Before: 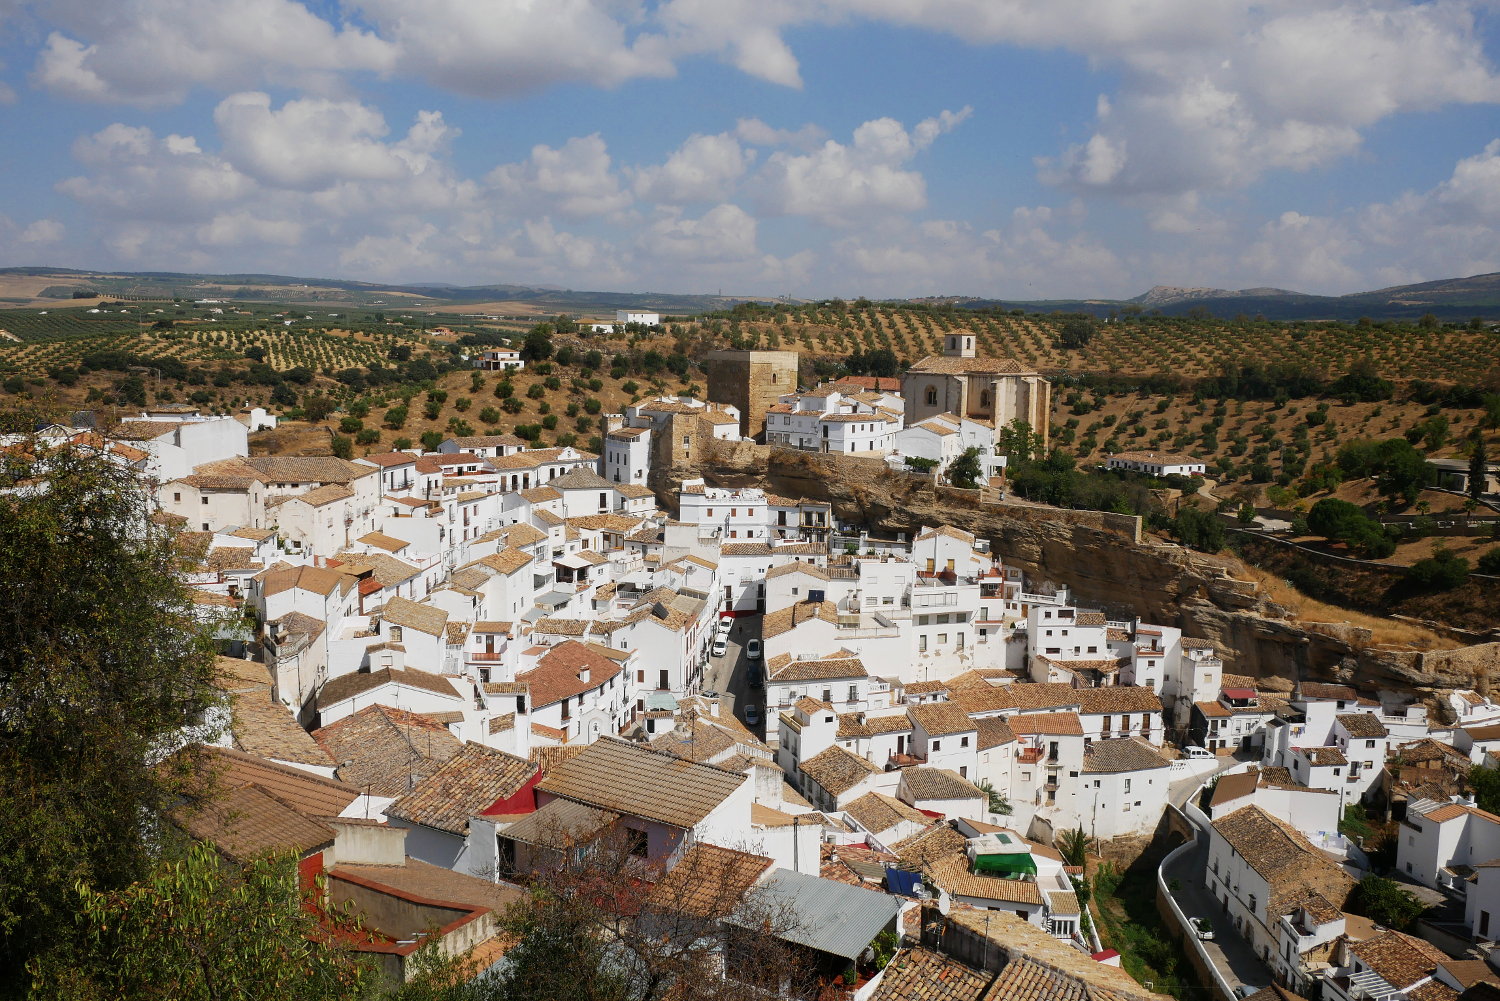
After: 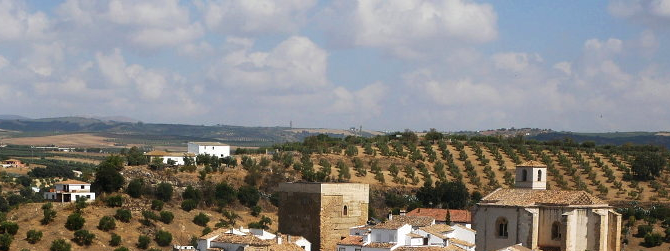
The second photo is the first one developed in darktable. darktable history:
tone equalizer: -8 EV -0.417 EV, -7 EV -0.389 EV, -6 EV -0.333 EV, -5 EV -0.222 EV, -3 EV 0.222 EV, -2 EV 0.333 EV, -1 EV 0.389 EV, +0 EV 0.417 EV, edges refinement/feathering 500, mask exposure compensation -1.57 EV, preserve details no
crop: left 28.64%, top 16.832%, right 26.637%, bottom 58.055%
